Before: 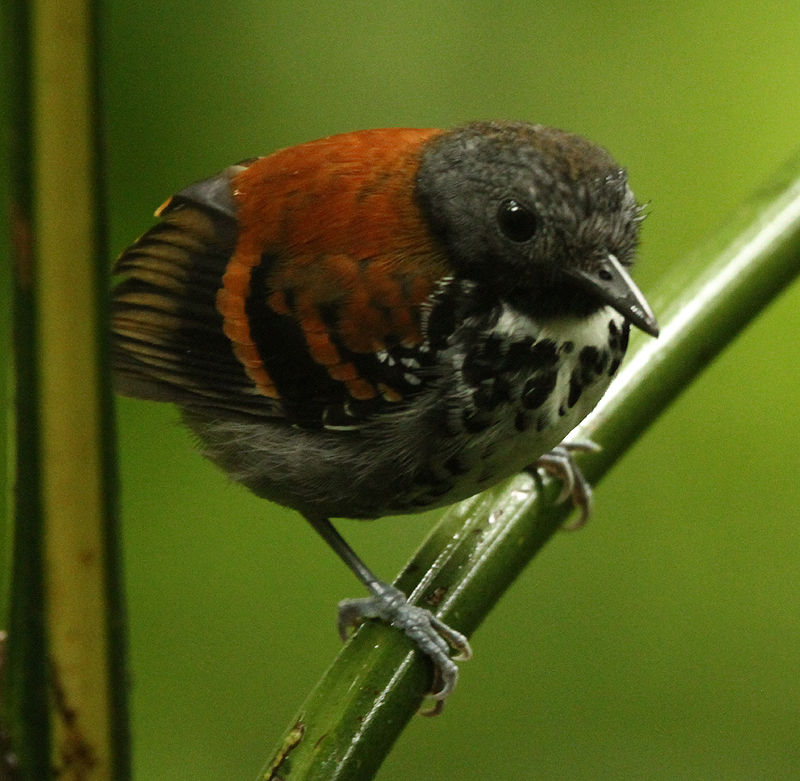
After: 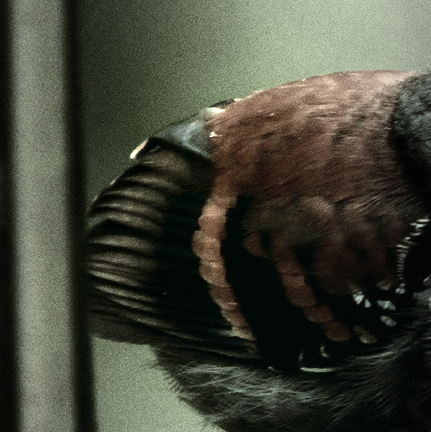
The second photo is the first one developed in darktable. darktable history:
velvia: strength 44.57%
color zones: curves: ch0 [(0.25, 0.667) (0.758, 0.368)]; ch1 [(0.215, 0.245) (0.761, 0.373)]; ch2 [(0.247, 0.554) (0.761, 0.436)]
color correction: highlights a* -12.56, highlights b* -17.72, saturation 0.696
tone curve: curves: ch0 [(0, 0.036) (0.037, 0.042) (0.184, 0.146) (0.438, 0.521) (0.54, 0.668) (0.698, 0.835) (0.856, 0.92) (1, 0.98)]; ch1 [(0, 0) (0.393, 0.415) (0.447, 0.448) (0.482, 0.459) (0.509, 0.496) (0.527, 0.525) (0.571, 0.602) (0.619, 0.671) (0.715, 0.729) (1, 1)]; ch2 [(0, 0) (0.369, 0.388) (0.449, 0.454) (0.499, 0.5) (0.521, 0.517) (0.53, 0.544) (0.561, 0.607) (0.674, 0.735) (1, 1)], color space Lab, independent channels, preserve colors none
tone equalizer: -8 EV -0.412 EV, -7 EV -0.377 EV, -6 EV -0.311 EV, -5 EV -0.23 EV, -3 EV 0.21 EV, -2 EV 0.357 EV, -1 EV 0.369 EV, +0 EV 0.391 EV
local contrast: detail 130%
vignetting: fall-off start 18.72%, fall-off radius 137.09%, width/height ratio 0.627, shape 0.581
crop and rotate: left 3.026%, top 7.54%, right 43.038%, bottom 37.028%
